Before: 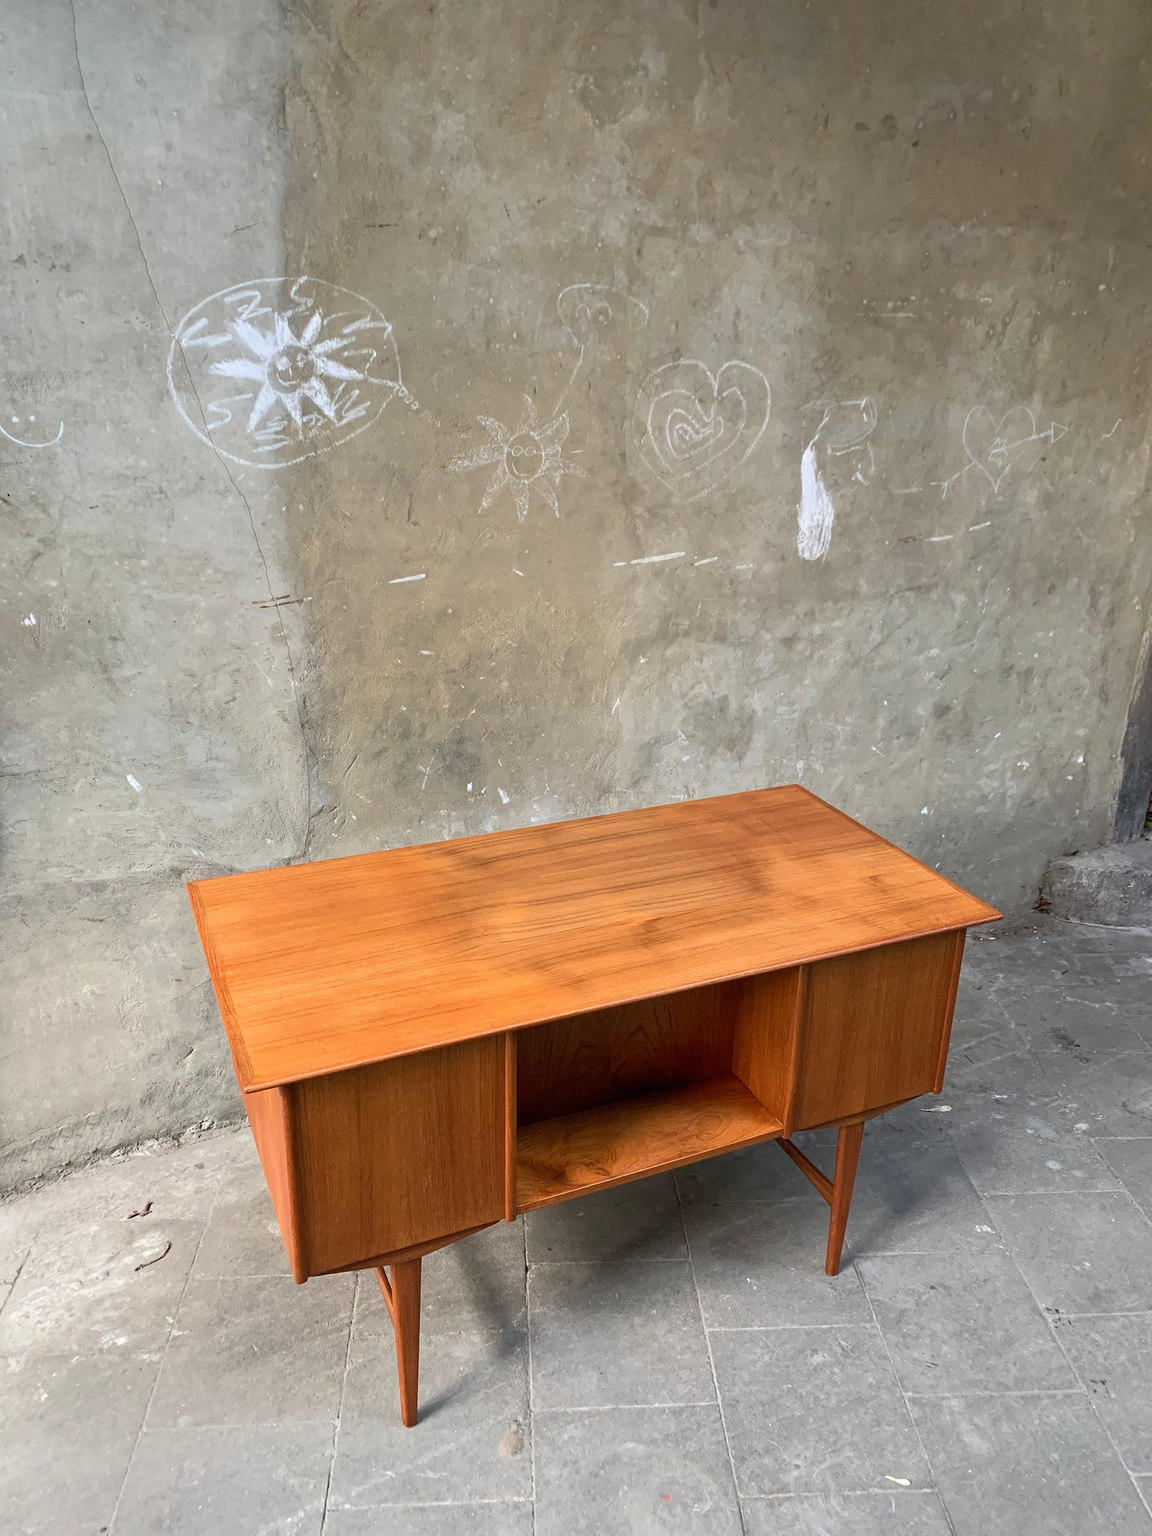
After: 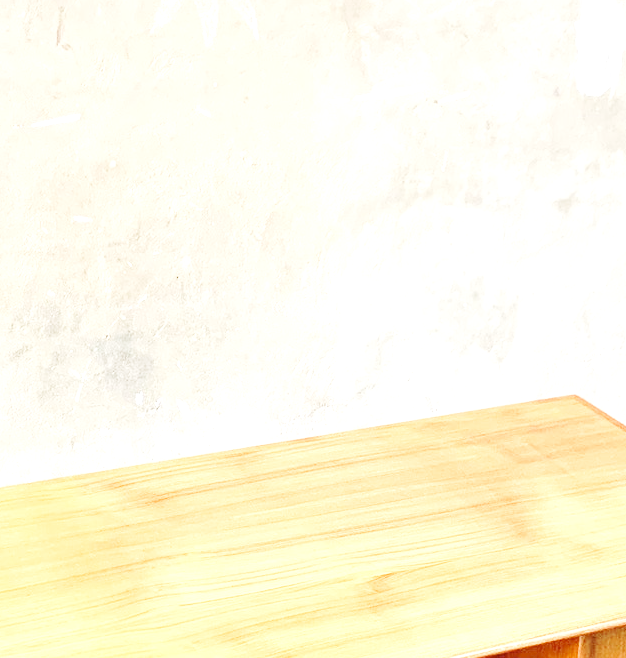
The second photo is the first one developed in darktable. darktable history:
base curve: curves: ch0 [(0, 0.007) (0.028, 0.063) (0.121, 0.311) (0.46, 0.743) (0.859, 0.957) (1, 1)], preserve colors none
crop: left 31.718%, top 31.811%, right 27.517%, bottom 36.057%
exposure: black level correction 0.001, exposure 1.646 EV, compensate highlight preservation false
